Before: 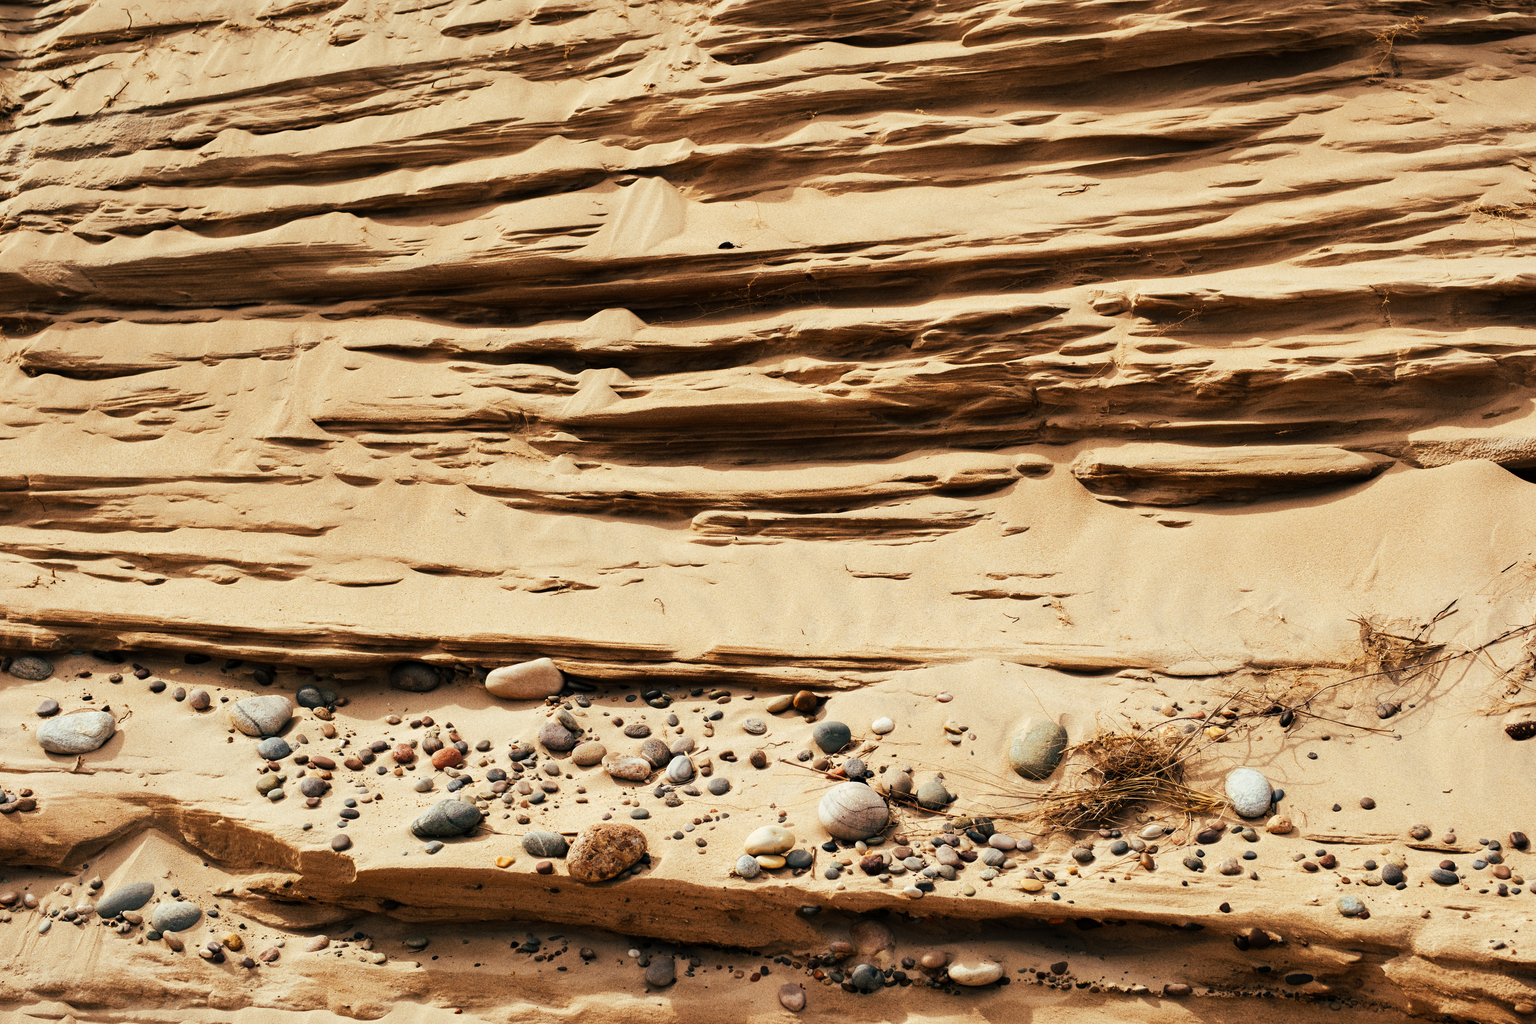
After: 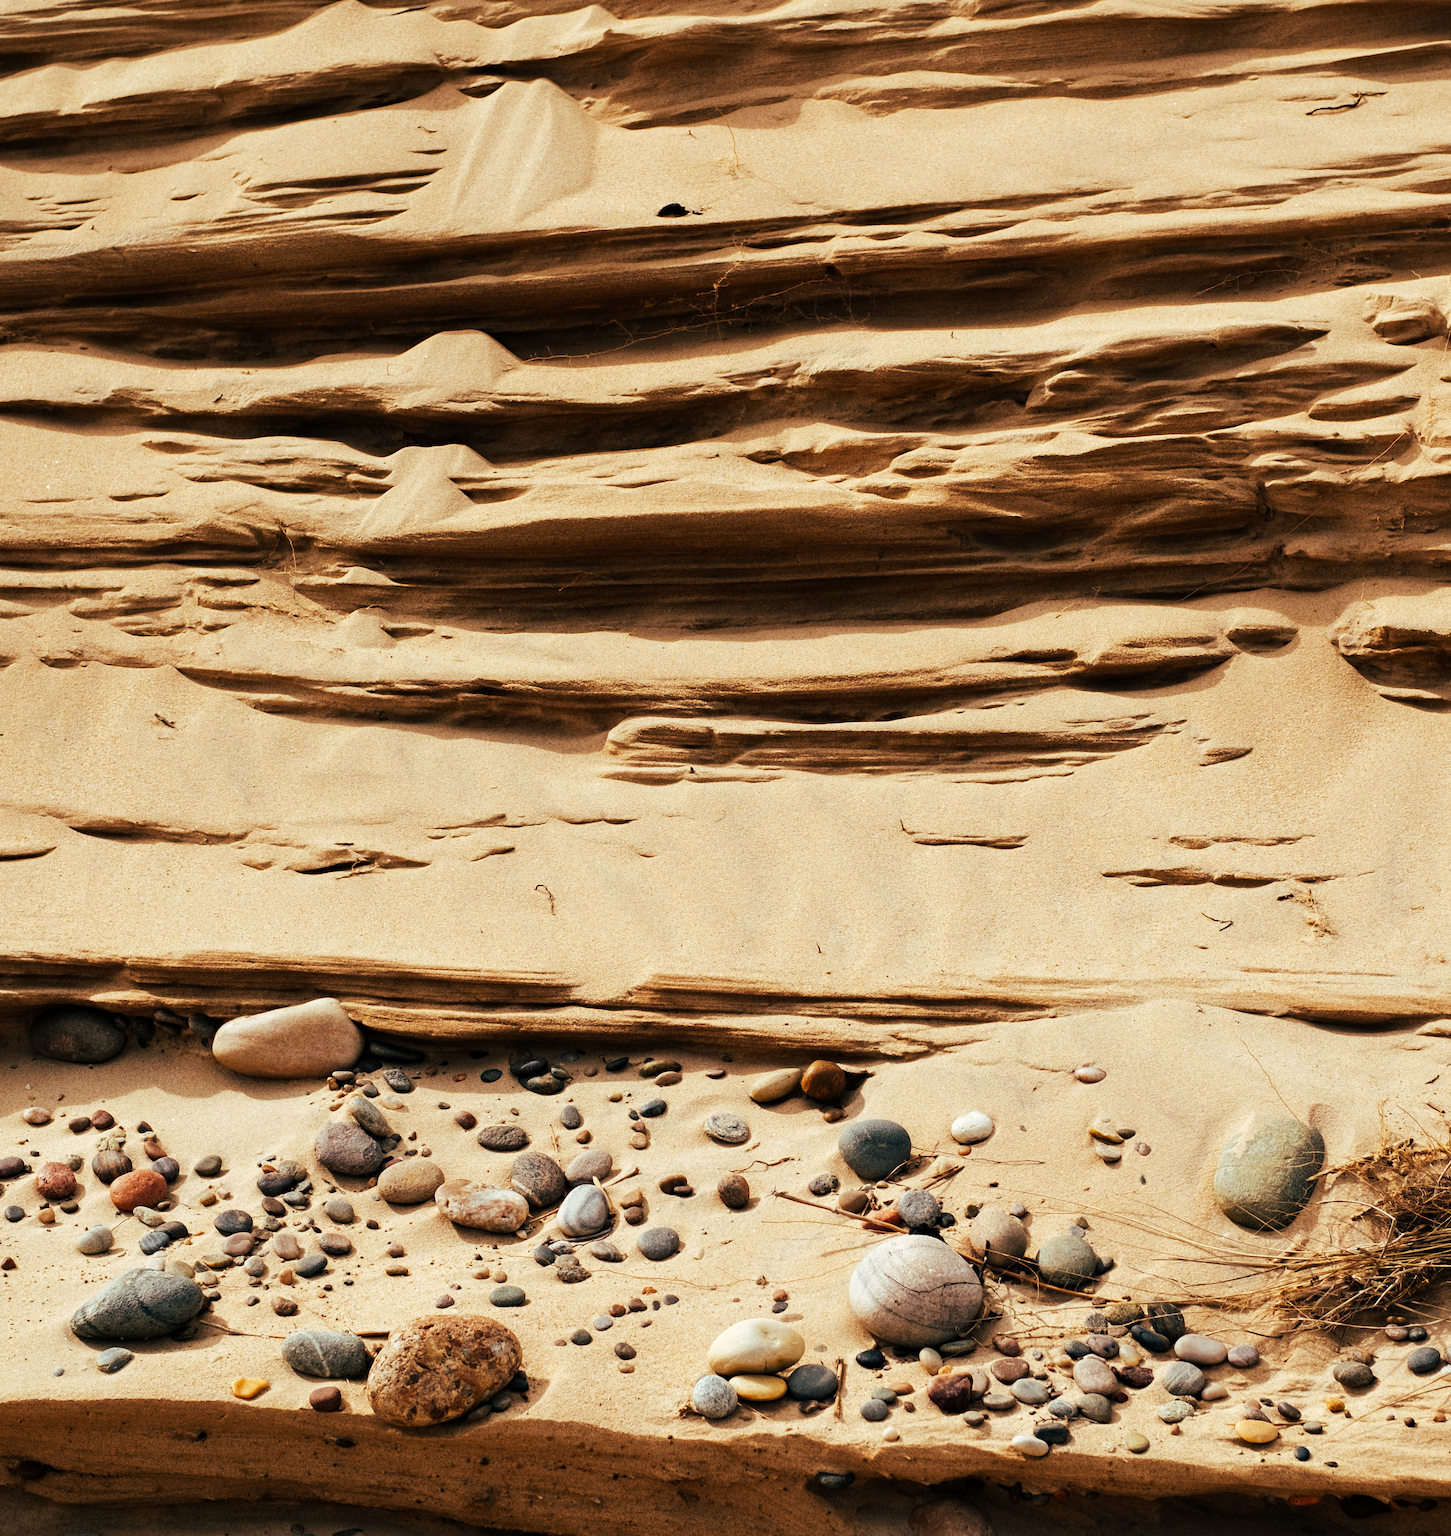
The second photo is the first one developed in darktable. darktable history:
haze removal: compatibility mode true, adaptive false
crop and rotate: angle 0.02°, left 24.353%, top 13.219%, right 26.156%, bottom 8.224%
